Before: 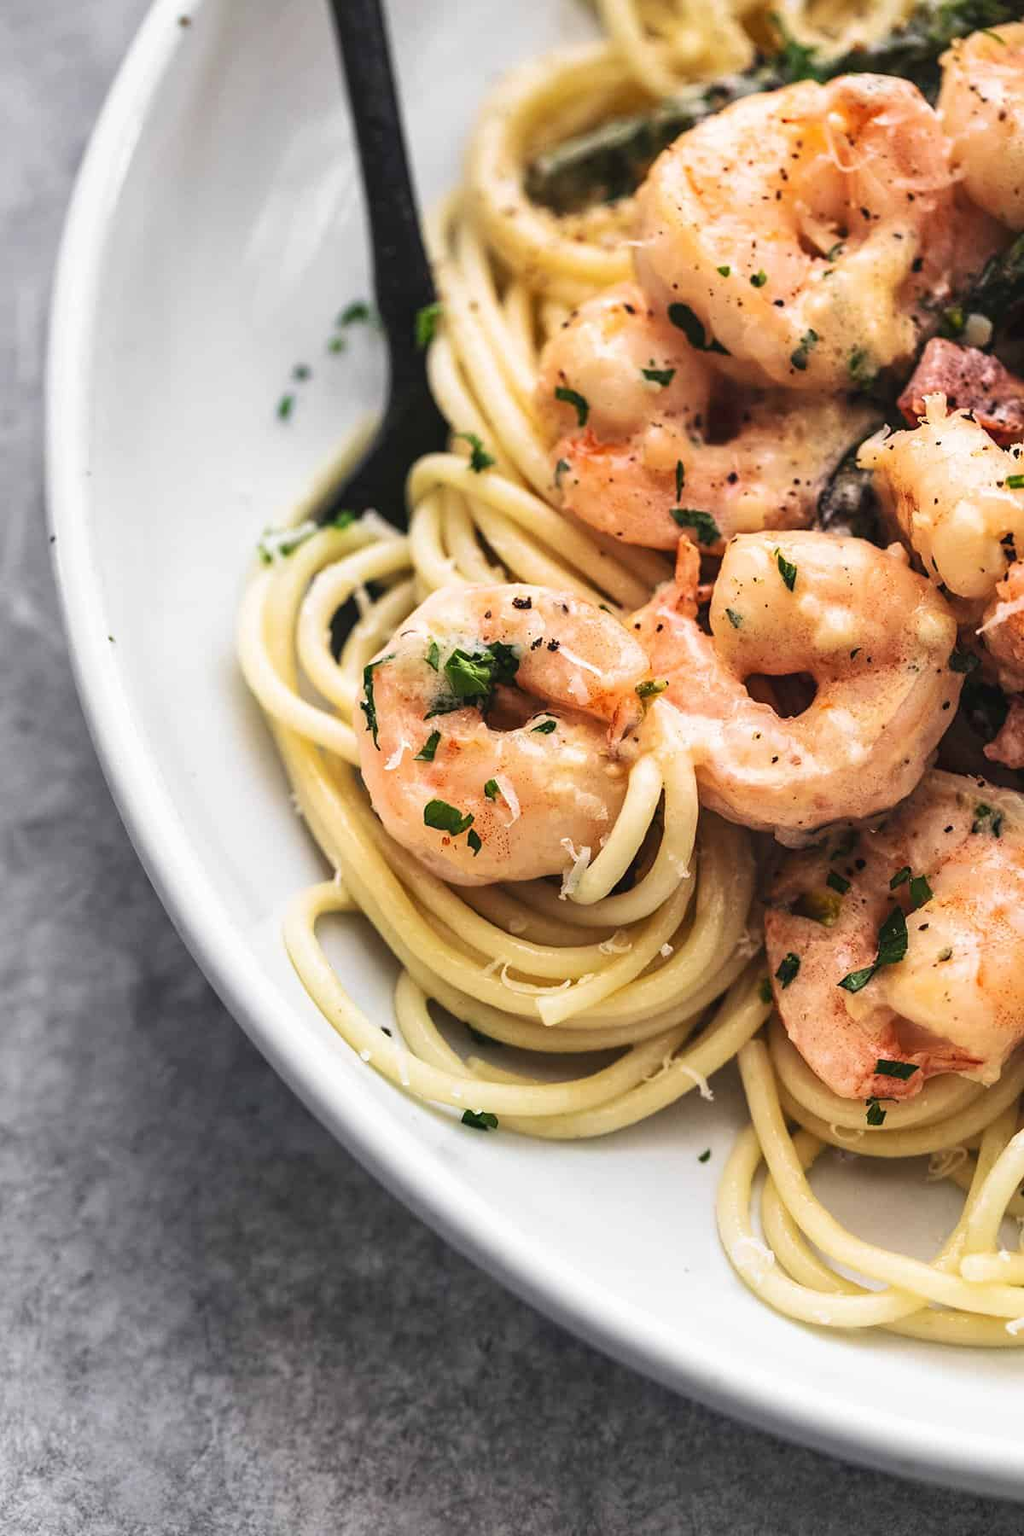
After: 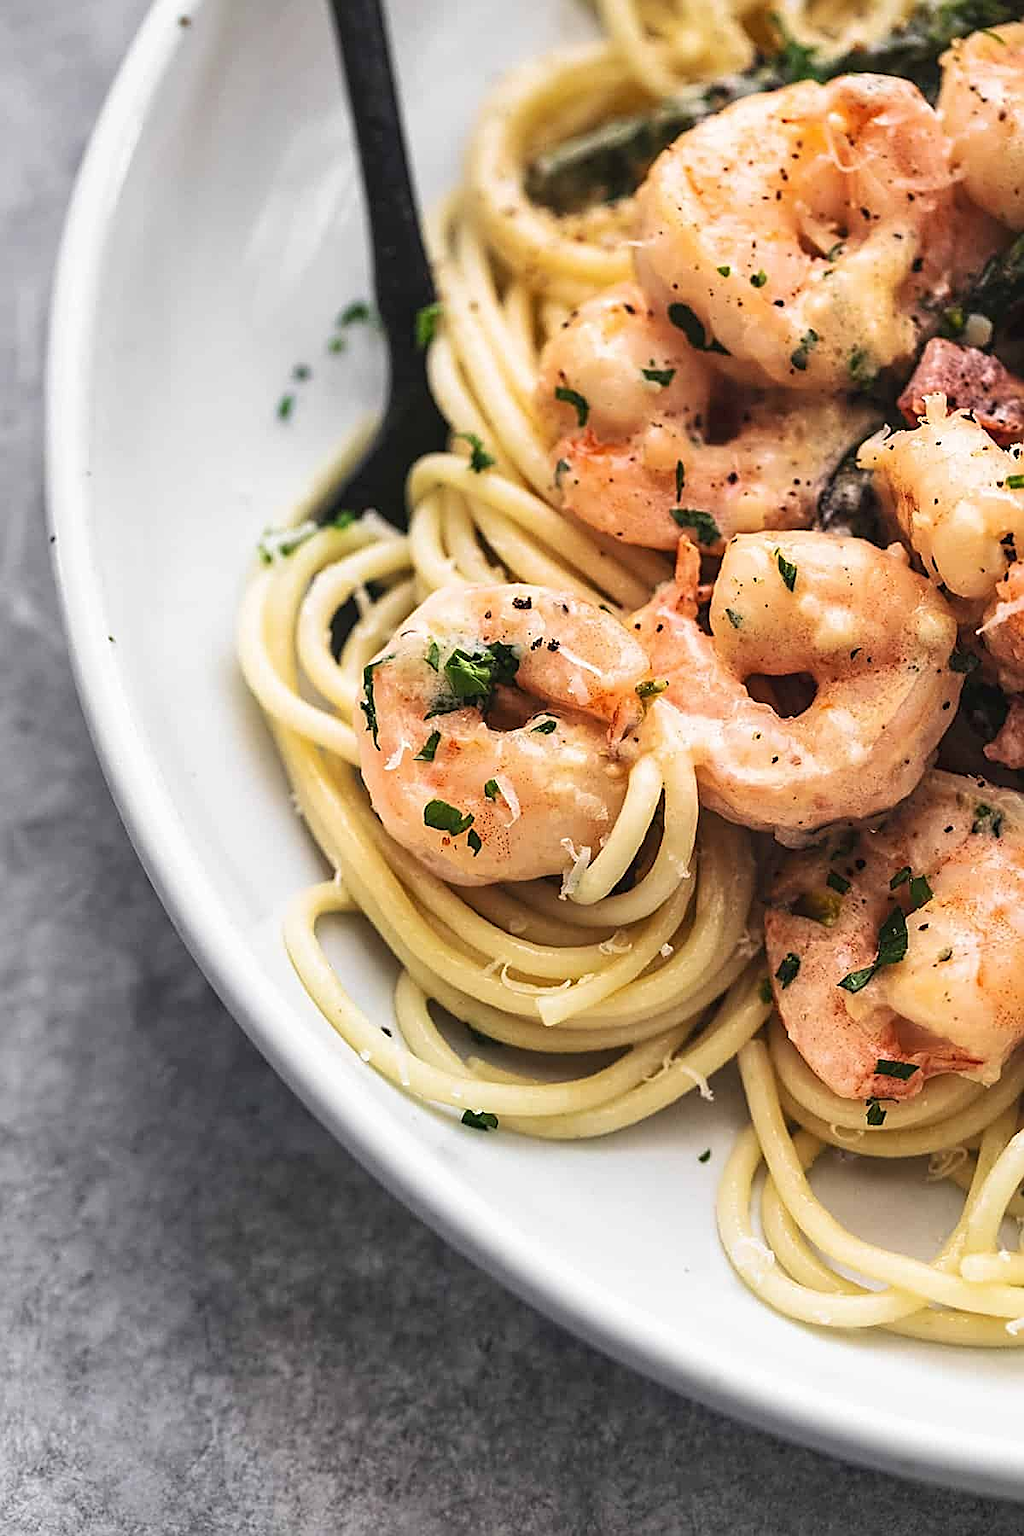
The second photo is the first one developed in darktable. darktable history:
sharpen: amount 0.742
